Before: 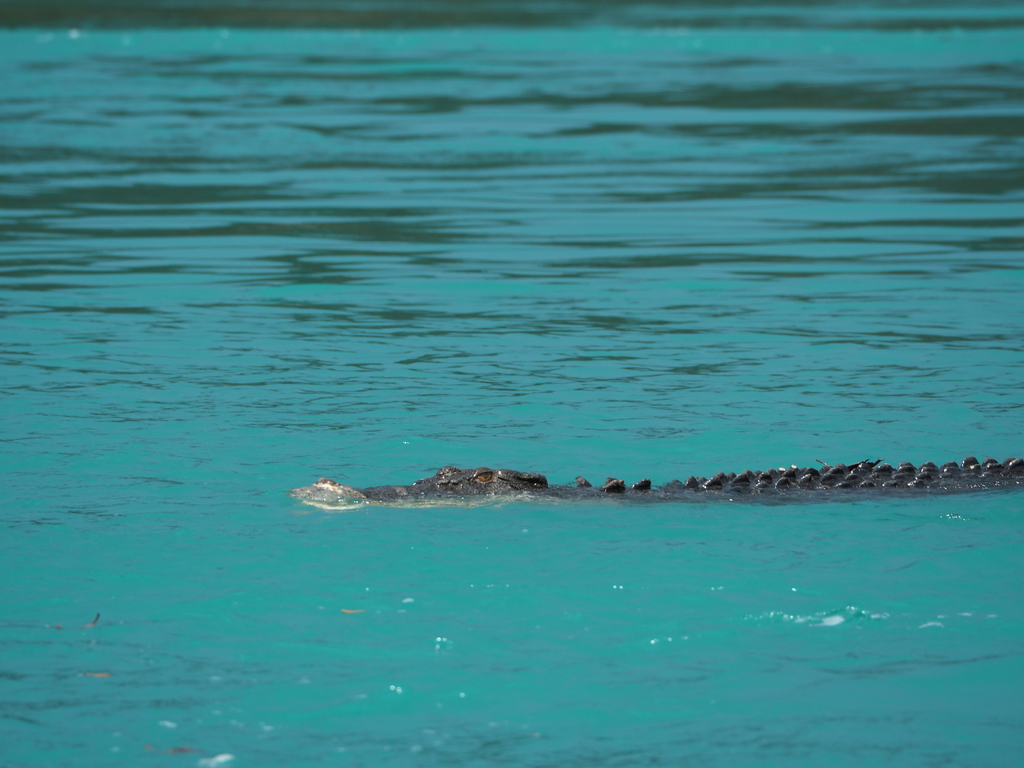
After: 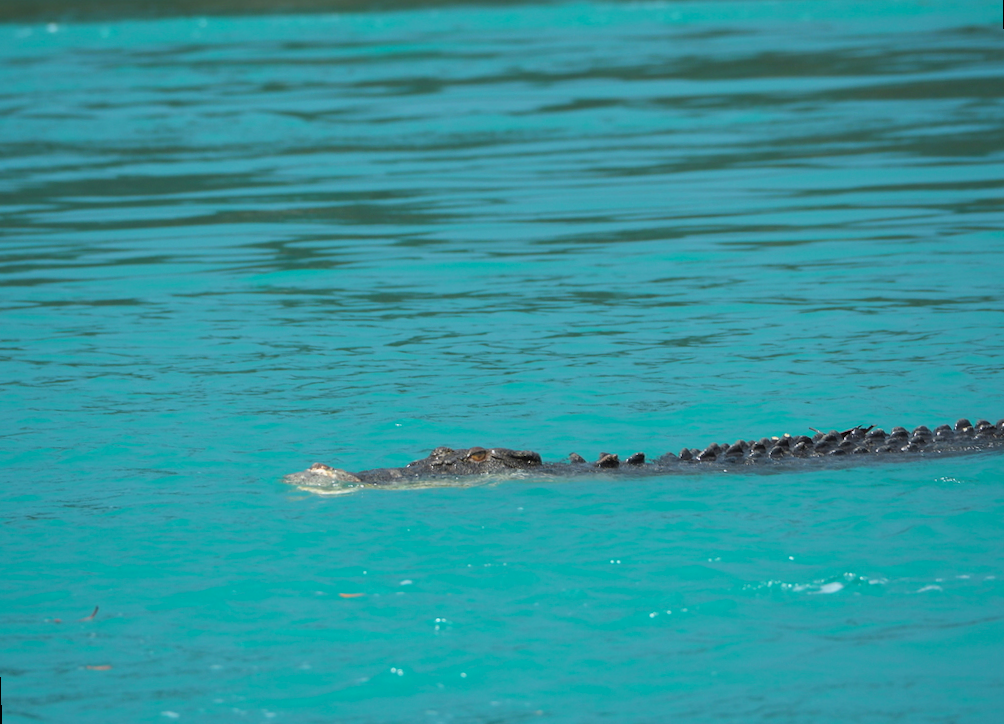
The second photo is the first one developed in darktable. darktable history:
rotate and perspective: rotation -2°, crop left 0.022, crop right 0.978, crop top 0.049, crop bottom 0.951
contrast brightness saturation: contrast 0.07, brightness 0.08, saturation 0.18
